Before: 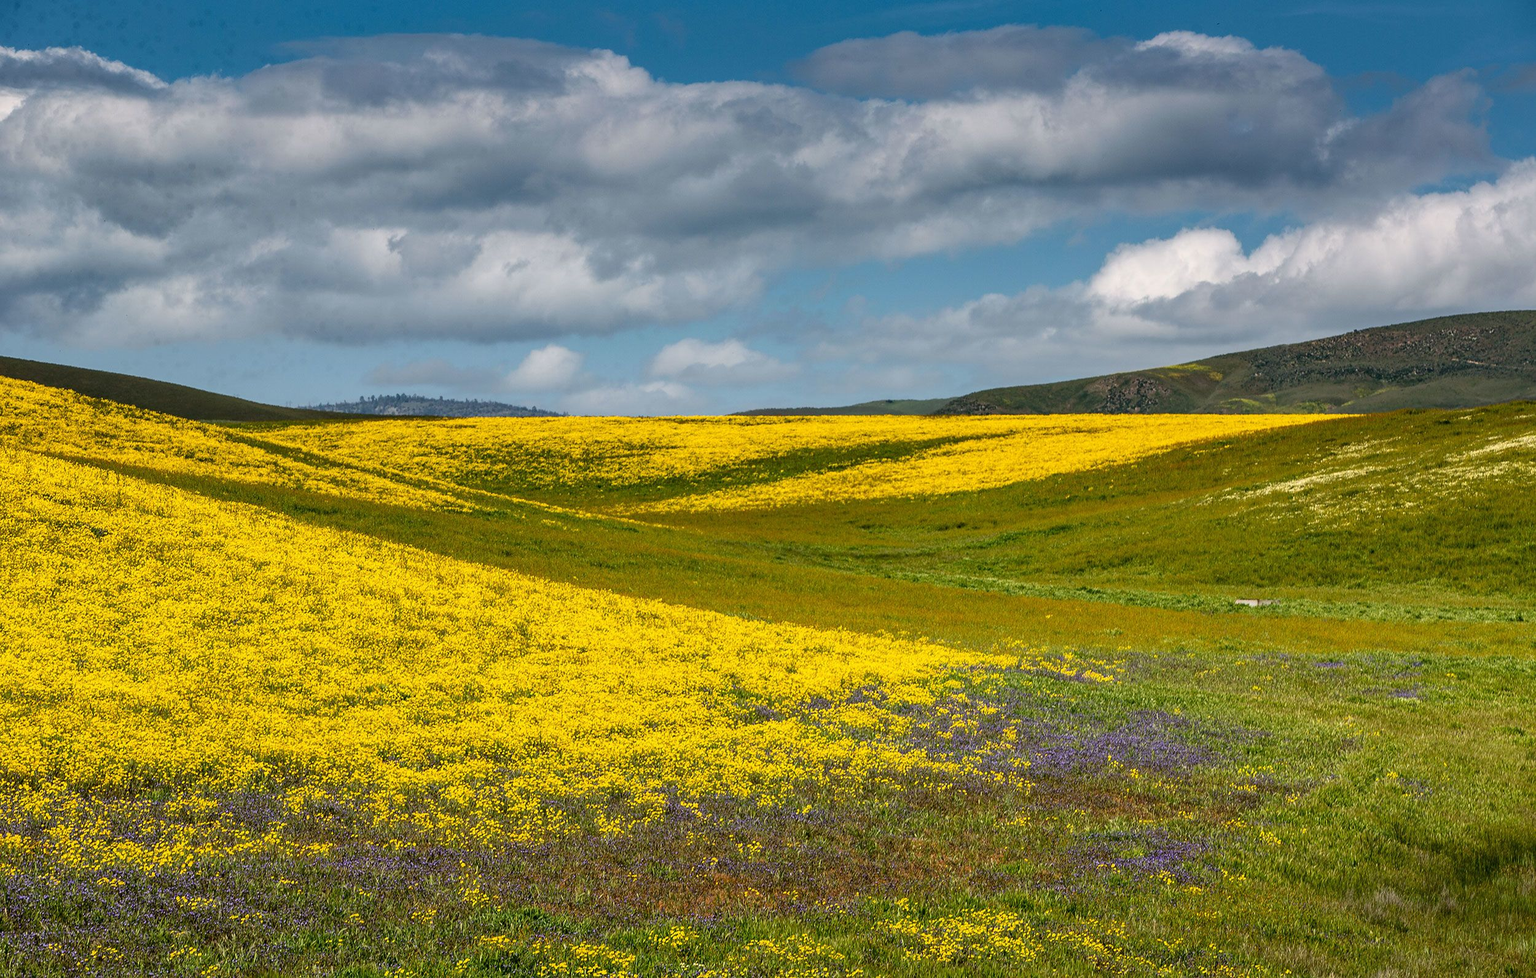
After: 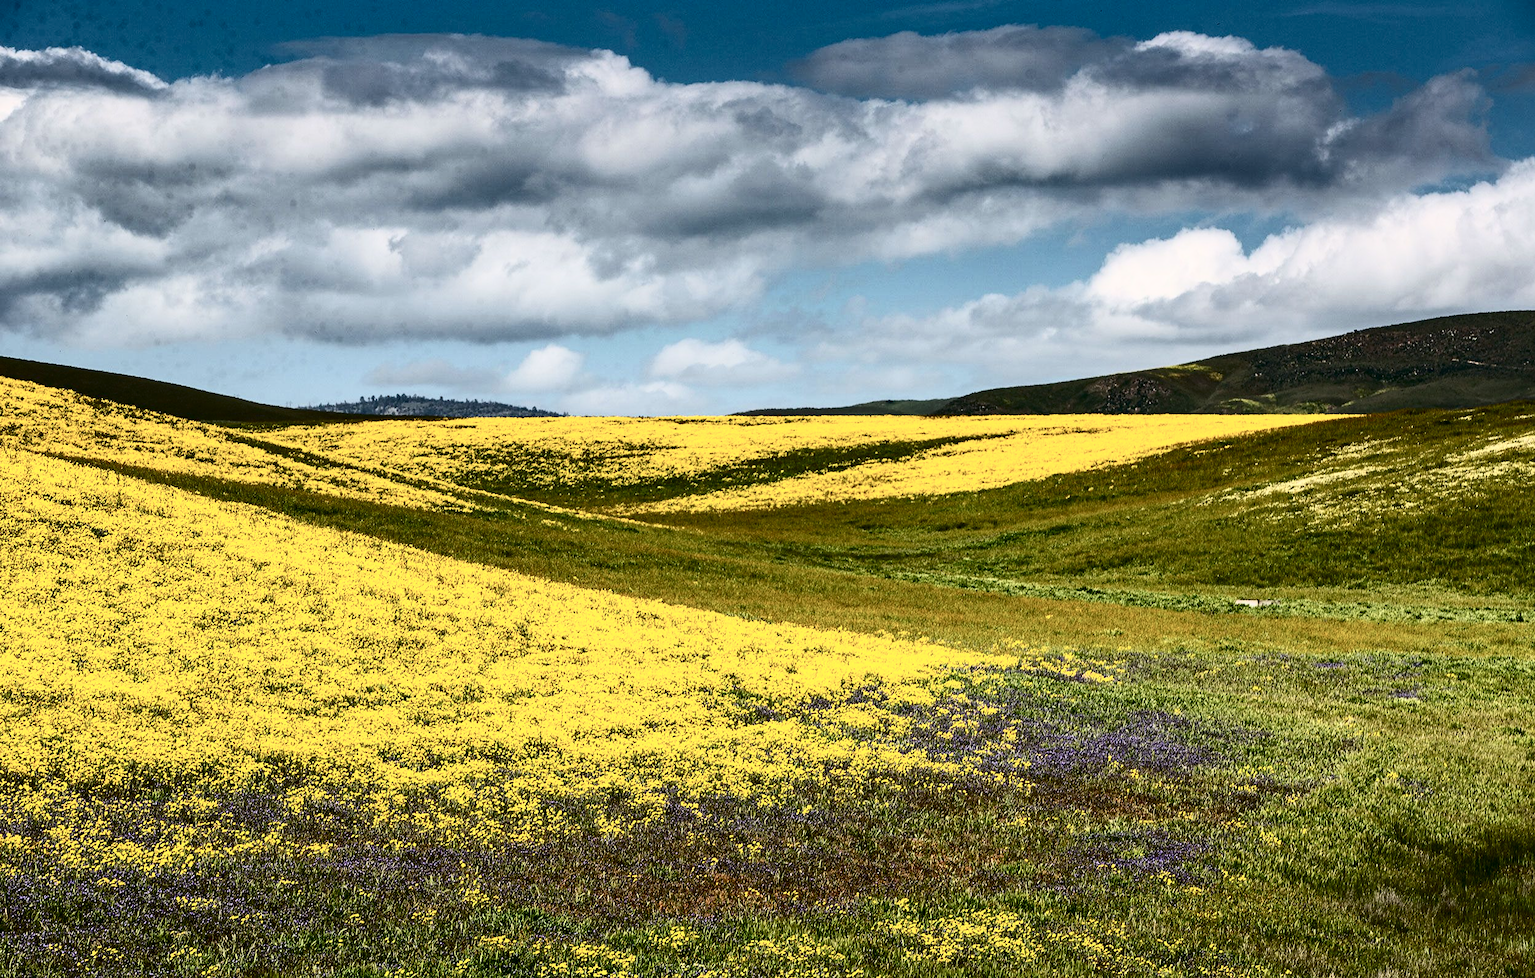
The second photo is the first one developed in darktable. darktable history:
contrast brightness saturation: contrast 0.488, saturation -0.087
